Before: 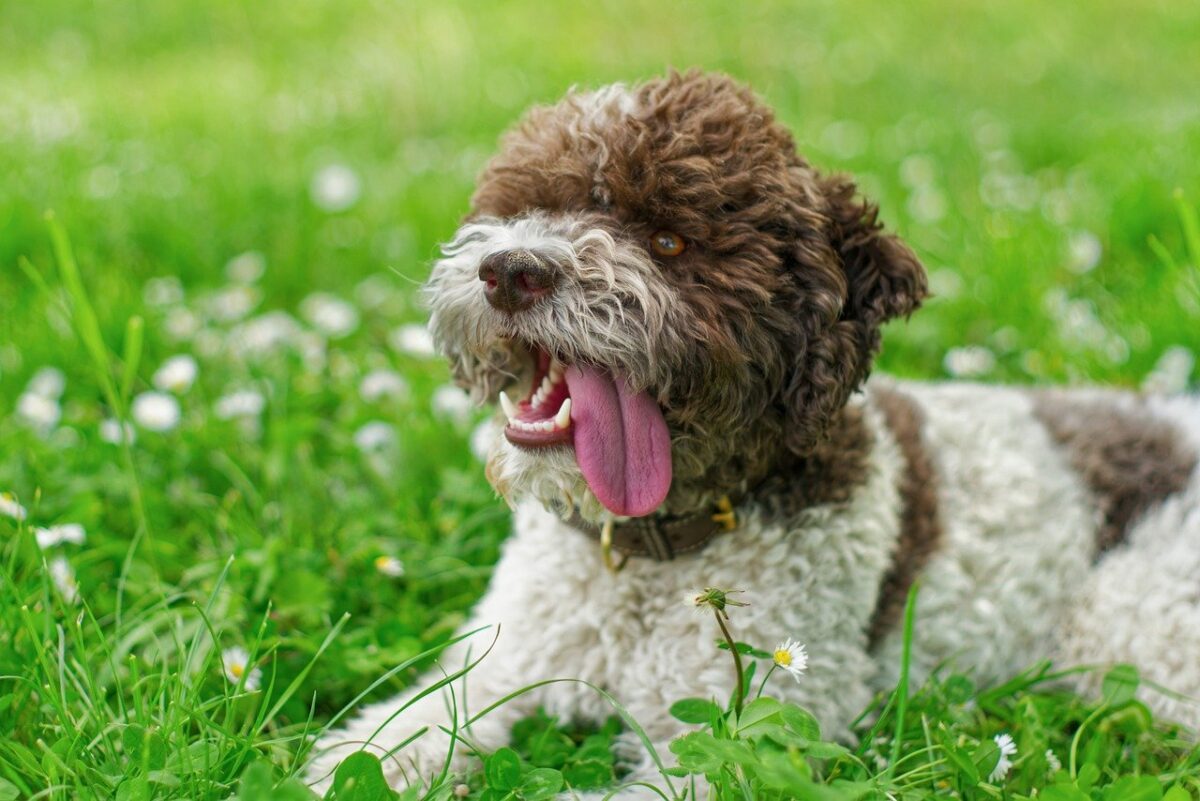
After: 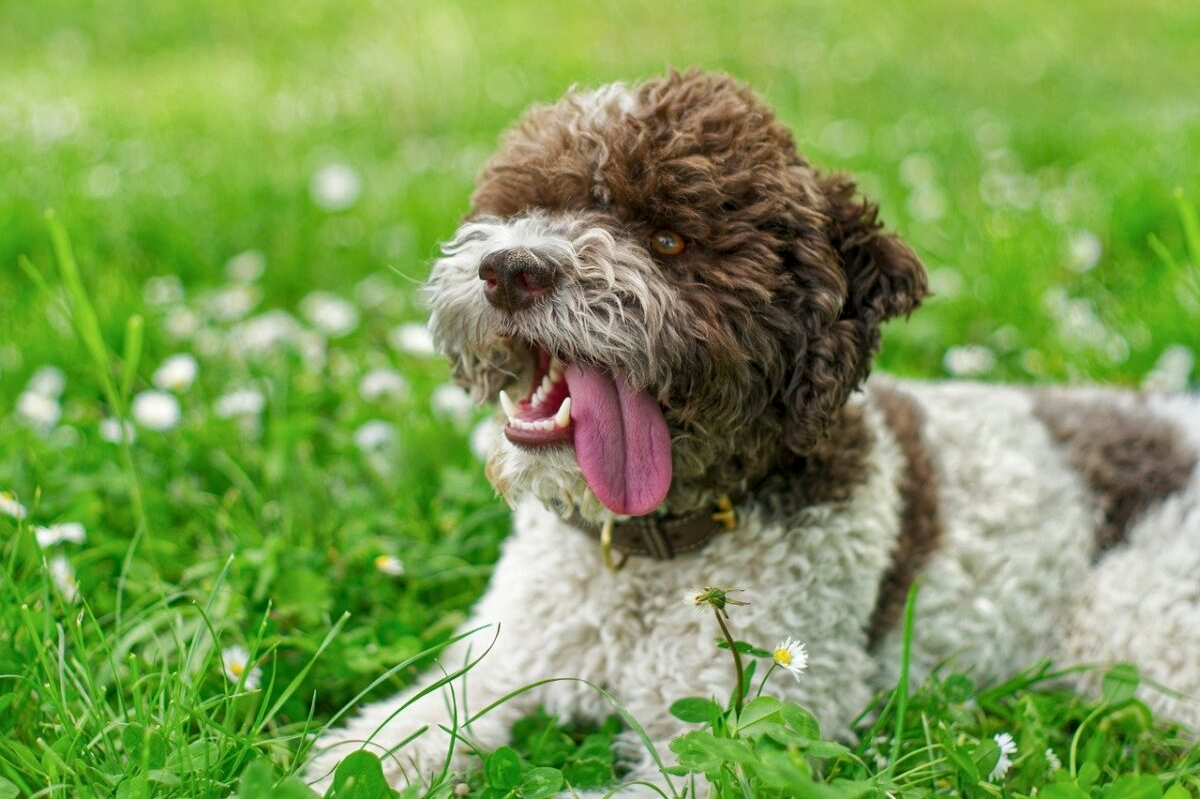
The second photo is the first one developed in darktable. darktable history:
crop: top 0.148%, bottom 0.099%
local contrast: mode bilateral grid, contrast 21, coarseness 50, detail 119%, midtone range 0.2
